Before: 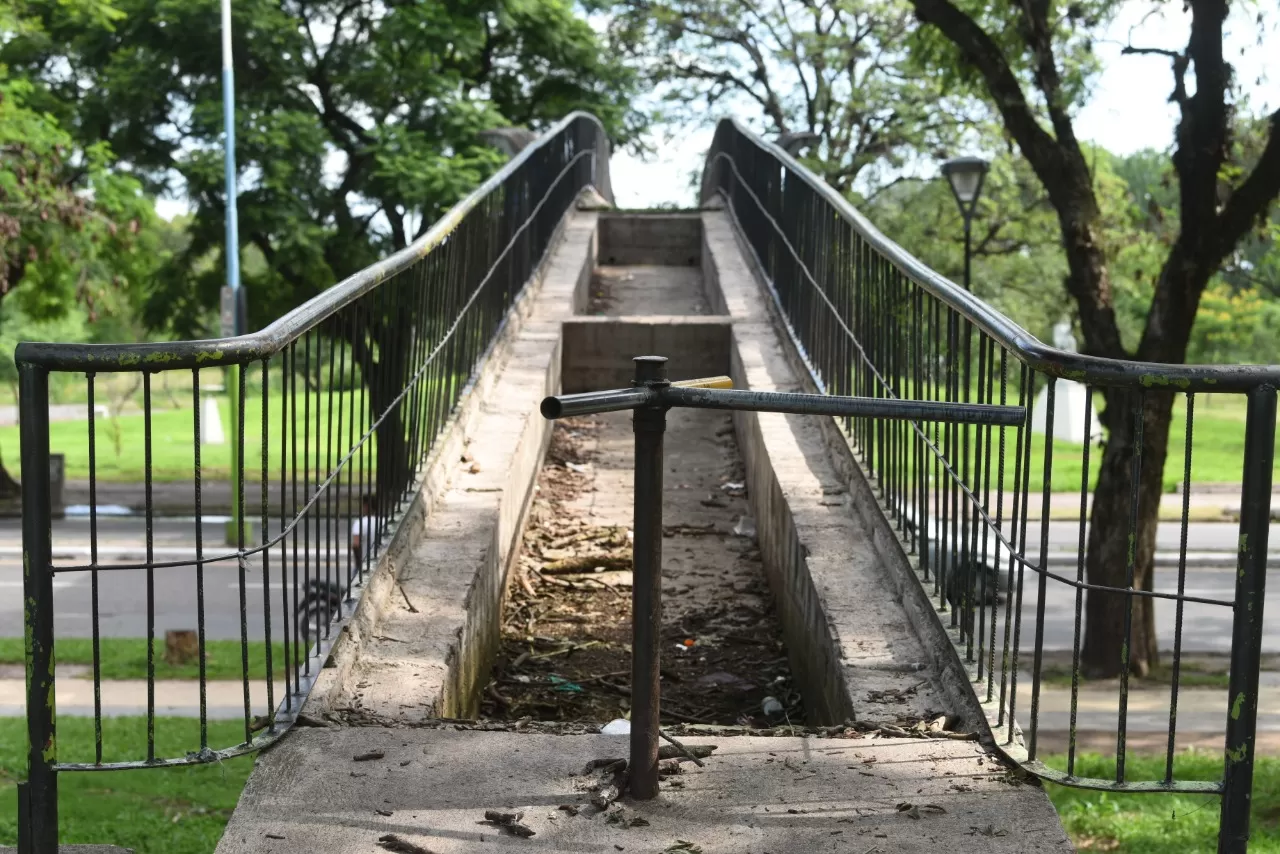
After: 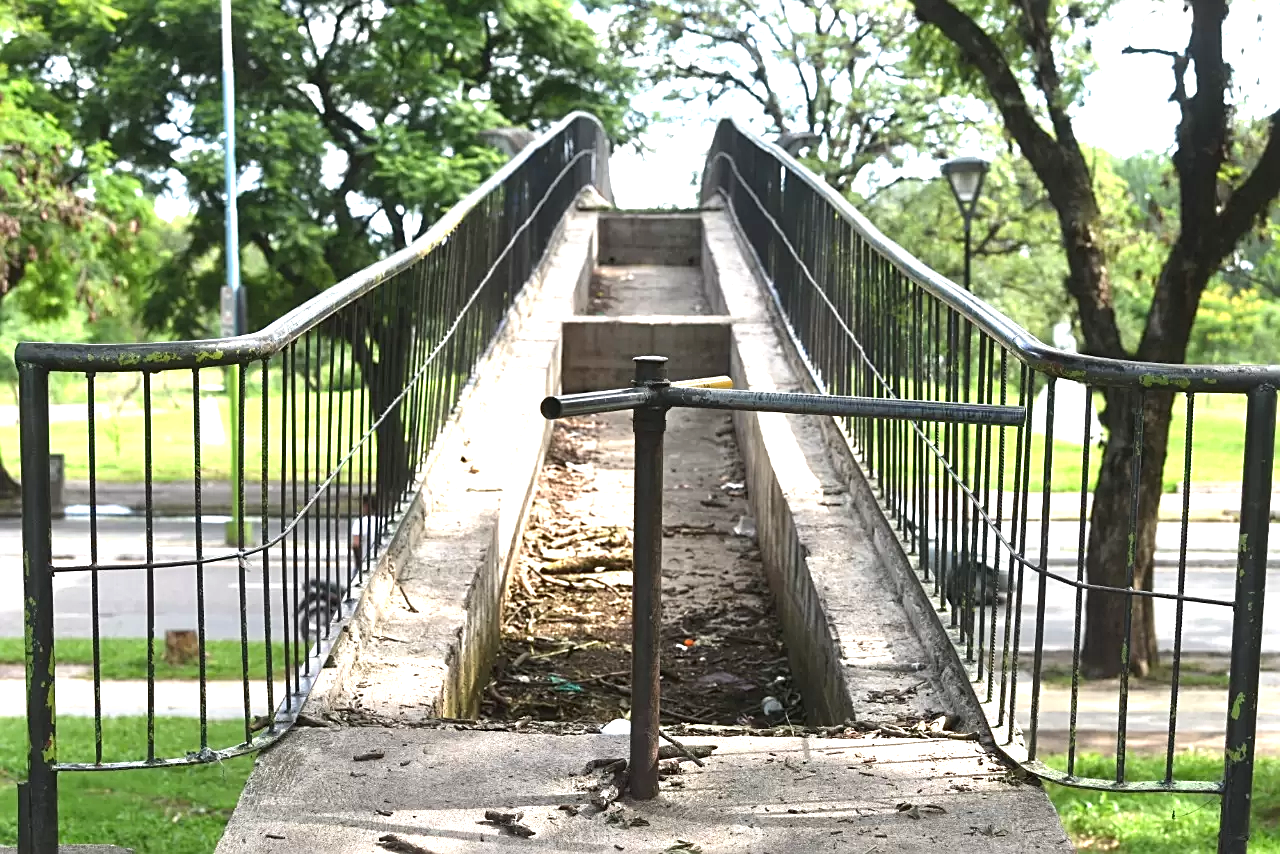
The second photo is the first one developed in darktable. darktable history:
exposure: black level correction 0, exposure 1.105 EV, compensate highlight preservation false
sharpen: on, module defaults
